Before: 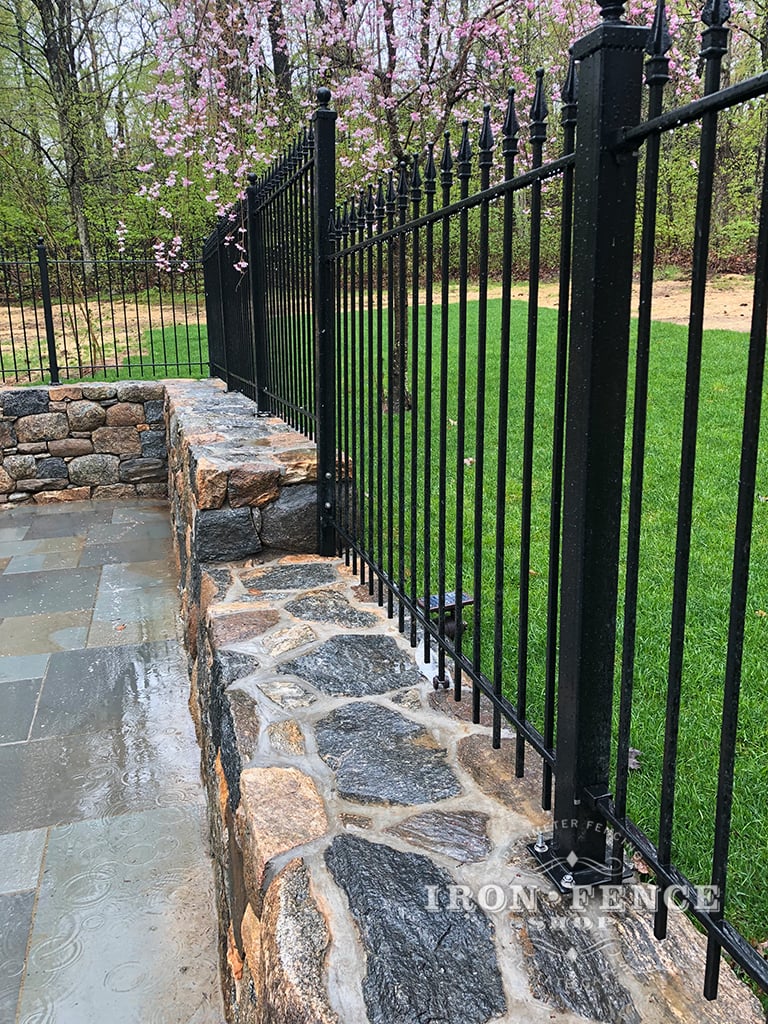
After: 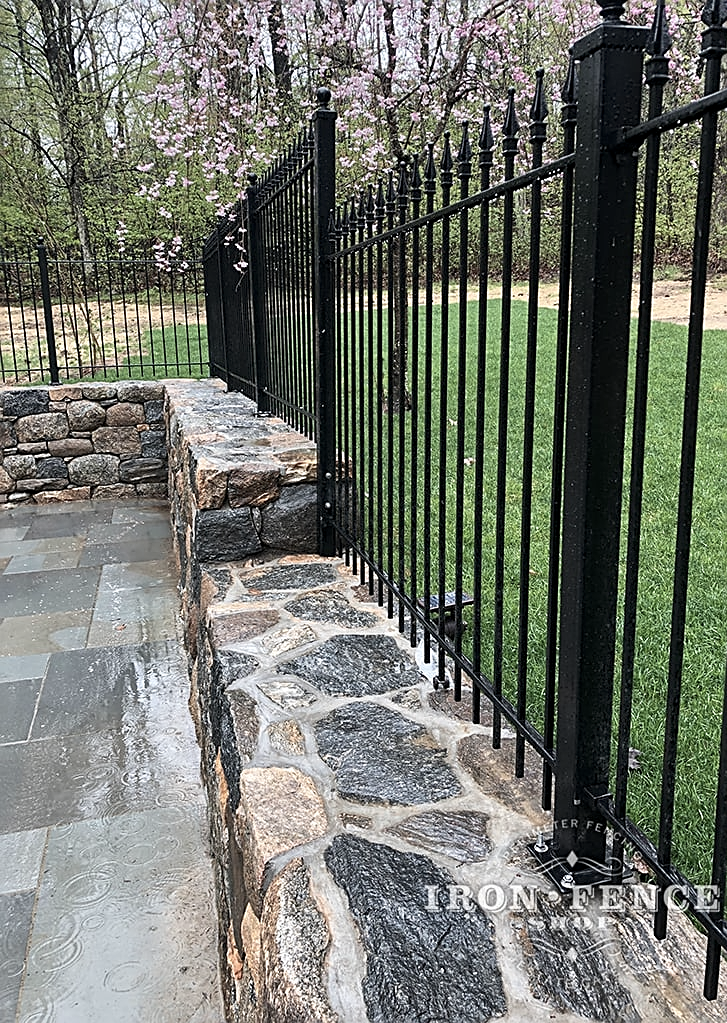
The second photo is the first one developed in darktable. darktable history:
sharpen: on, module defaults
crop and rotate: left 0%, right 5.329%
local contrast: highlights 104%, shadows 102%, detail 120%, midtone range 0.2
contrast brightness saturation: contrast 0.101, saturation -0.375
